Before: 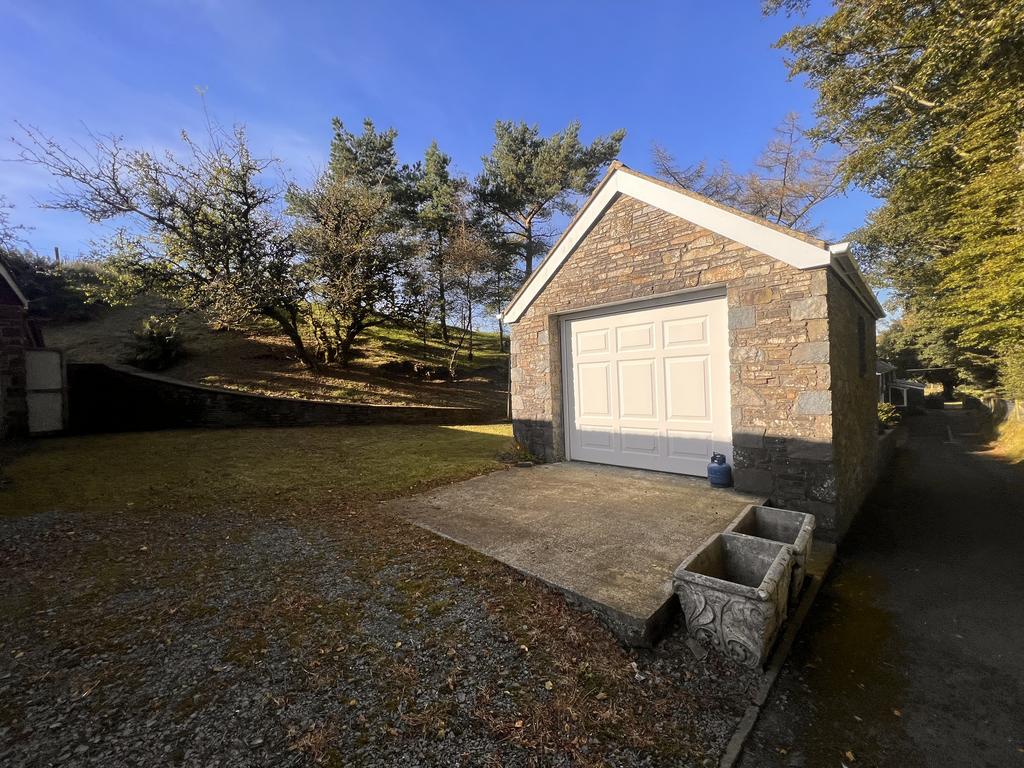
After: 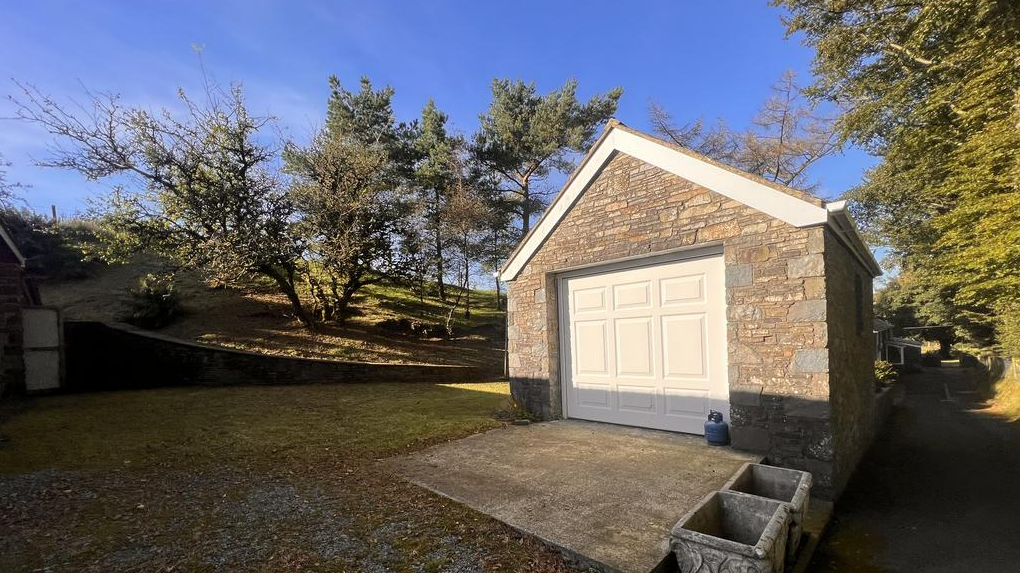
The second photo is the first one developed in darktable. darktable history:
crop: left 0.387%, top 5.469%, bottom 19.809%
